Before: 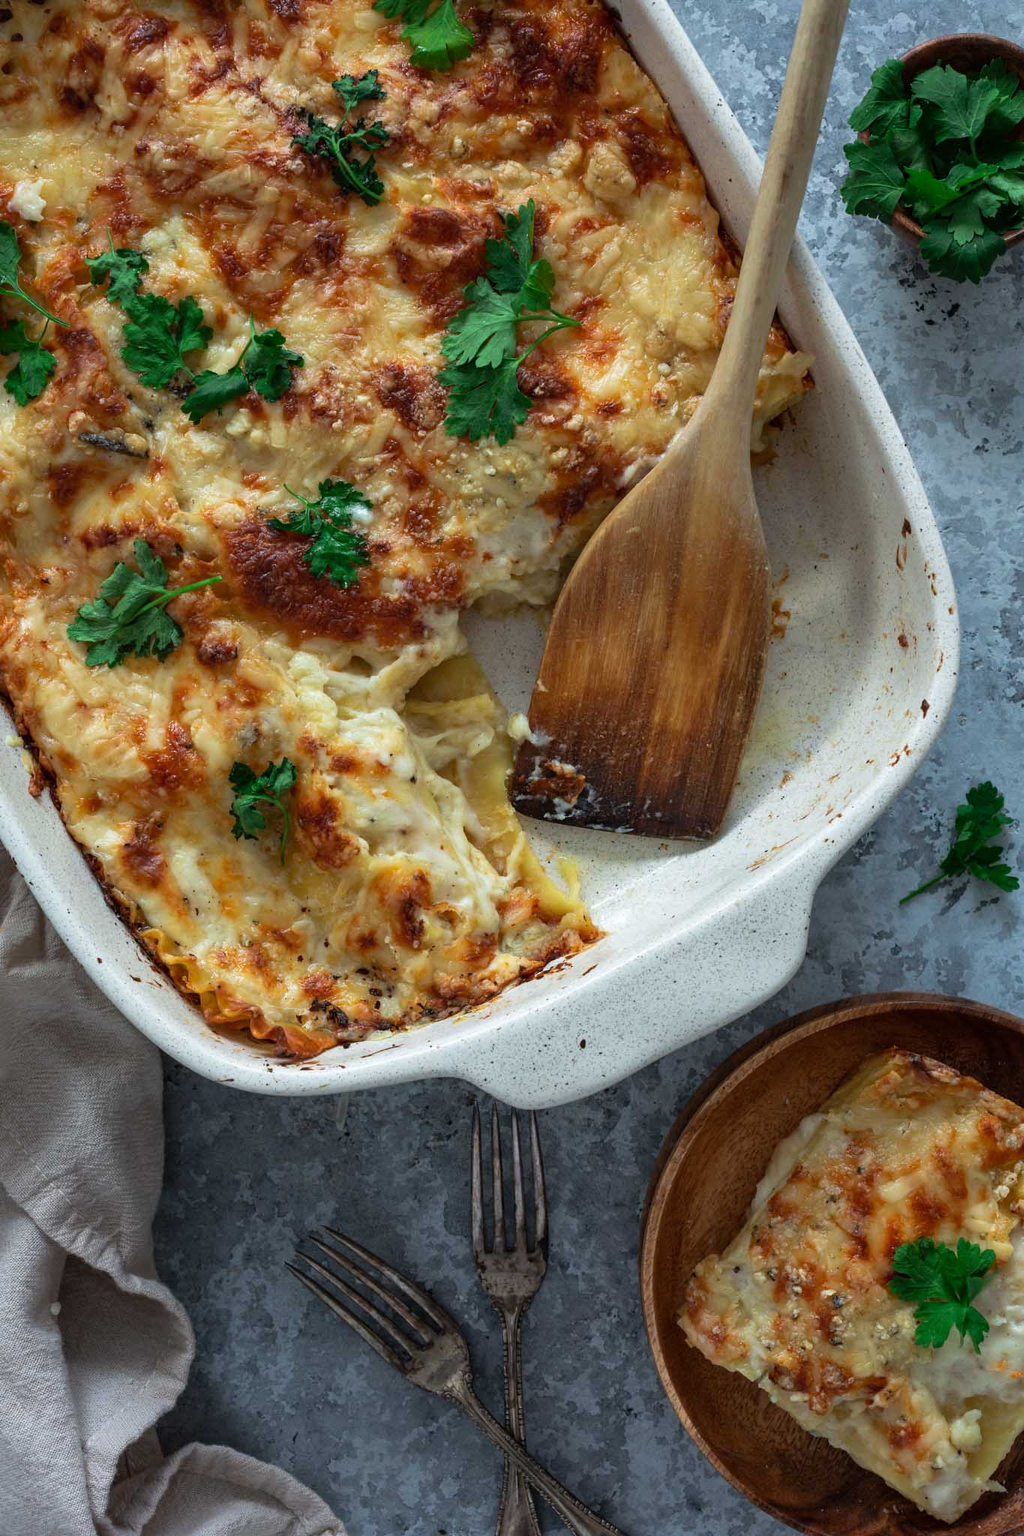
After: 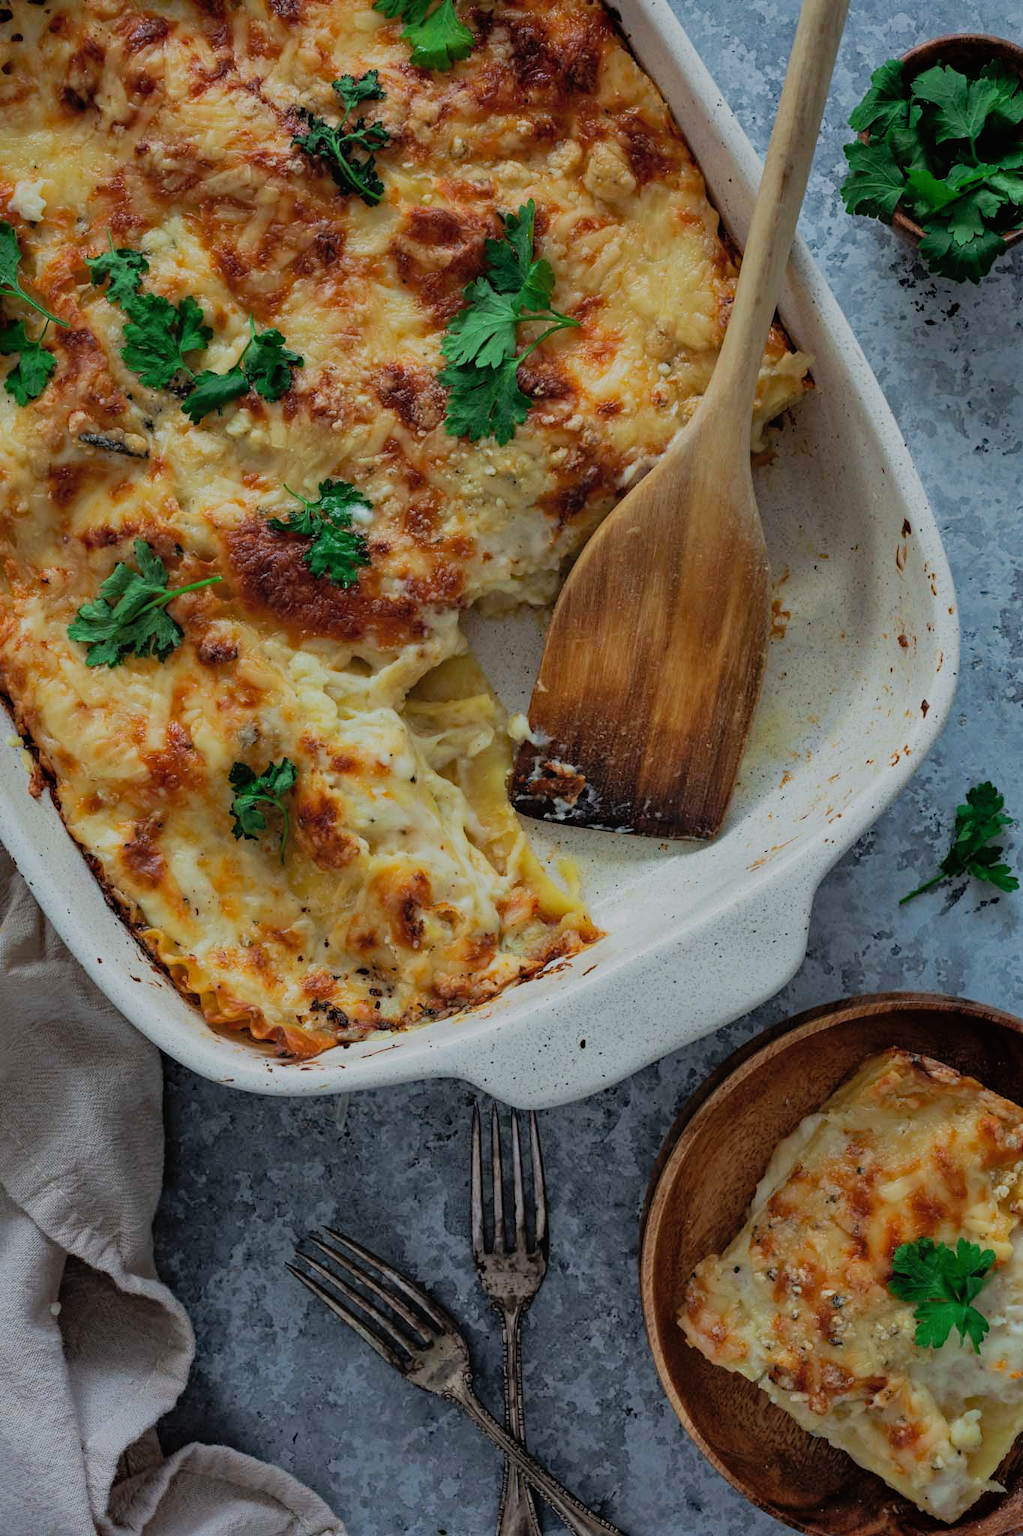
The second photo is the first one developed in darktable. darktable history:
filmic rgb: black relative exposure -7.32 EV, white relative exposure 5.09 EV, hardness 3.2
haze removal: compatibility mode true, adaptive false
local contrast: mode bilateral grid, contrast 100, coarseness 100, detail 91%, midtone range 0.2
shadows and highlights: on, module defaults
